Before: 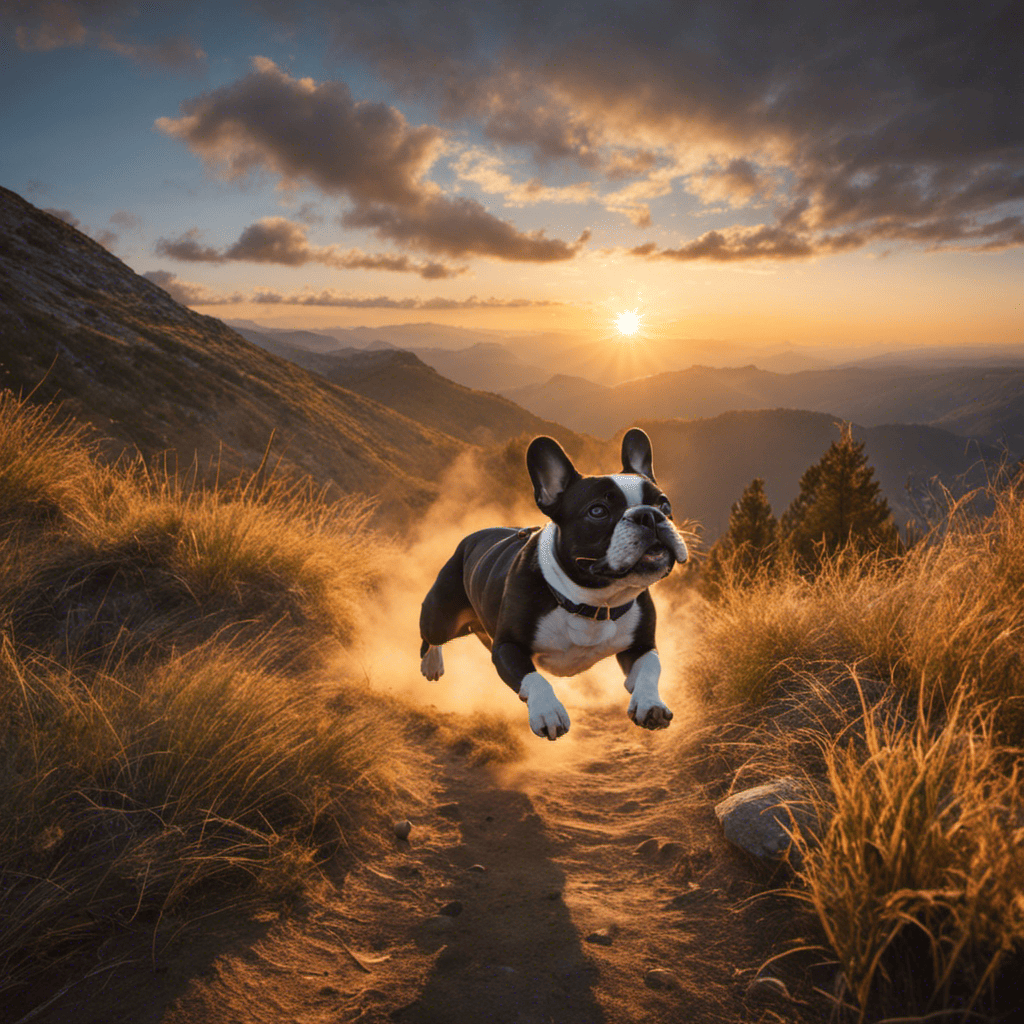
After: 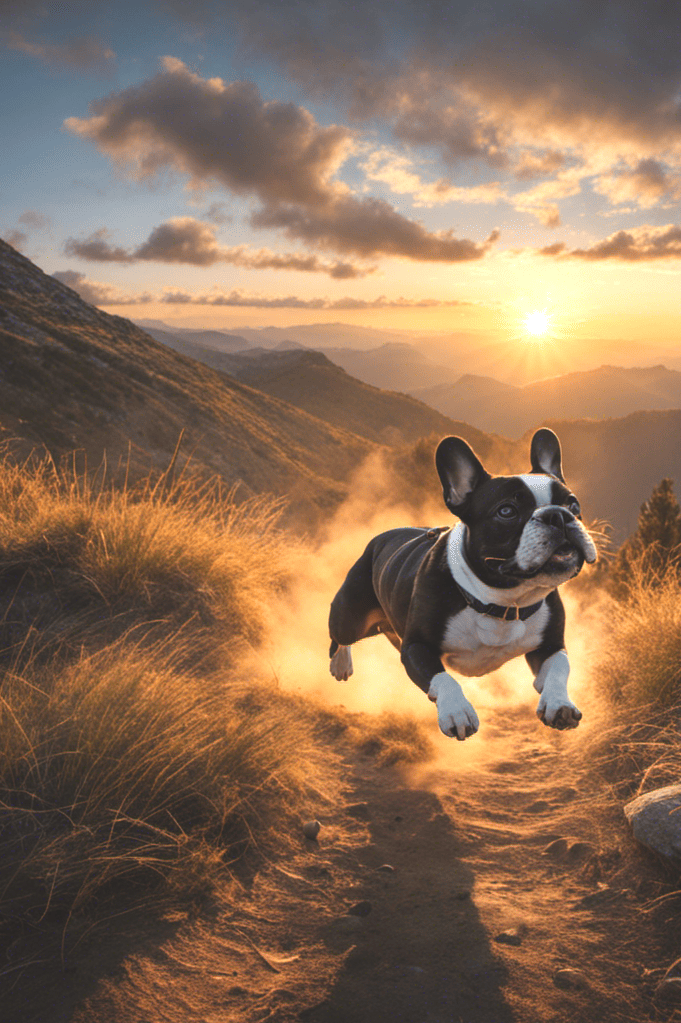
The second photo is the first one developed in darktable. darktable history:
tone equalizer: -8 EV -0.438 EV, -7 EV -0.377 EV, -6 EV -0.306 EV, -5 EV -0.224 EV, -3 EV 0.197 EV, -2 EV 0.333 EV, -1 EV 0.368 EV, +0 EV 0.43 EV
crop and rotate: left 8.9%, right 24.537%
exposure: black level correction -0.016, compensate highlight preservation false
